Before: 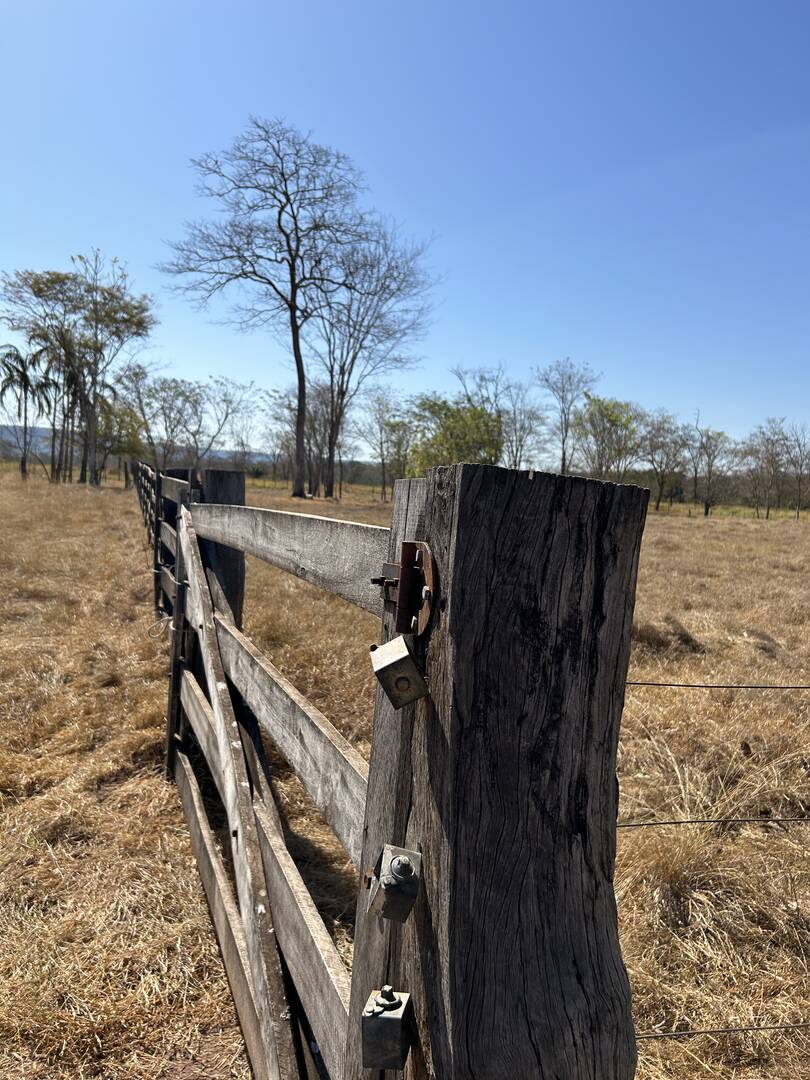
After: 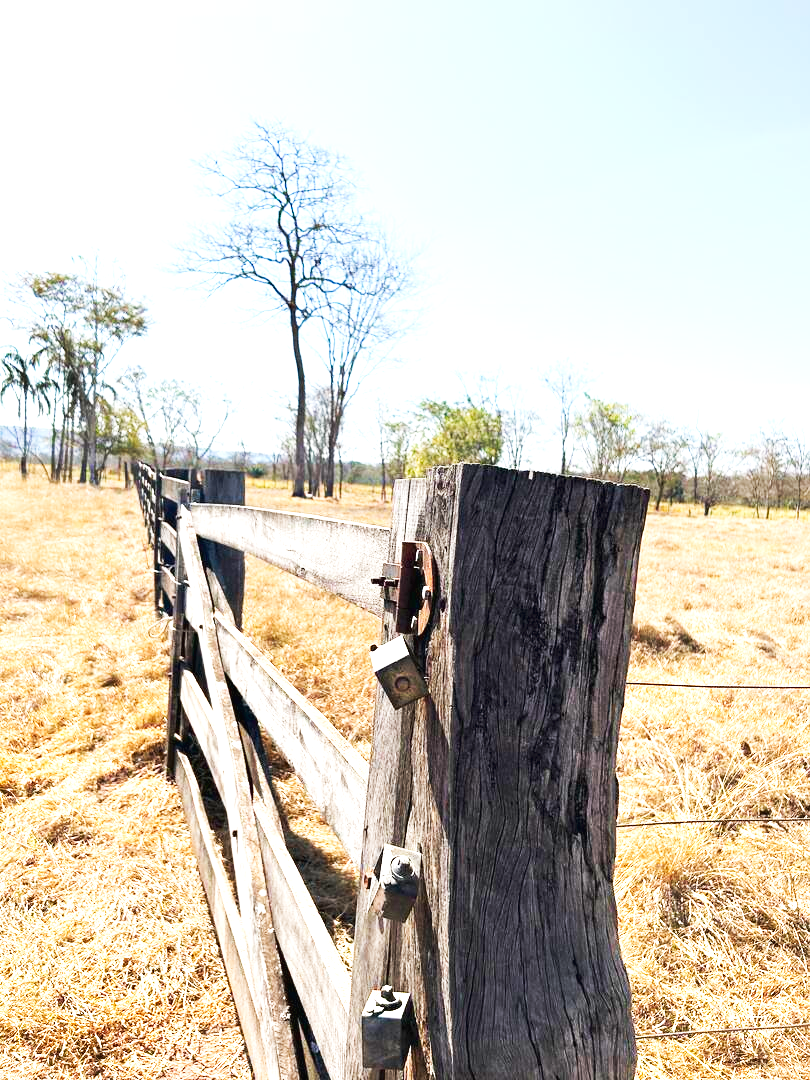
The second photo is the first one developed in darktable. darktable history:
tone curve: curves: ch0 [(0, 0) (0.003, 0.017) (0.011, 0.018) (0.025, 0.03) (0.044, 0.051) (0.069, 0.075) (0.1, 0.104) (0.136, 0.138) (0.177, 0.183) (0.224, 0.237) (0.277, 0.294) (0.335, 0.361) (0.399, 0.446) (0.468, 0.552) (0.543, 0.66) (0.623, 0.753) (0.709, 0.843) (0.801, 0.912) (0.898, 0.962) (1, 1)], preserve colors none
exposure: black level correction 0, exposure 1.635 EV, compensate exposure bias true, compensate highlight preservation false
